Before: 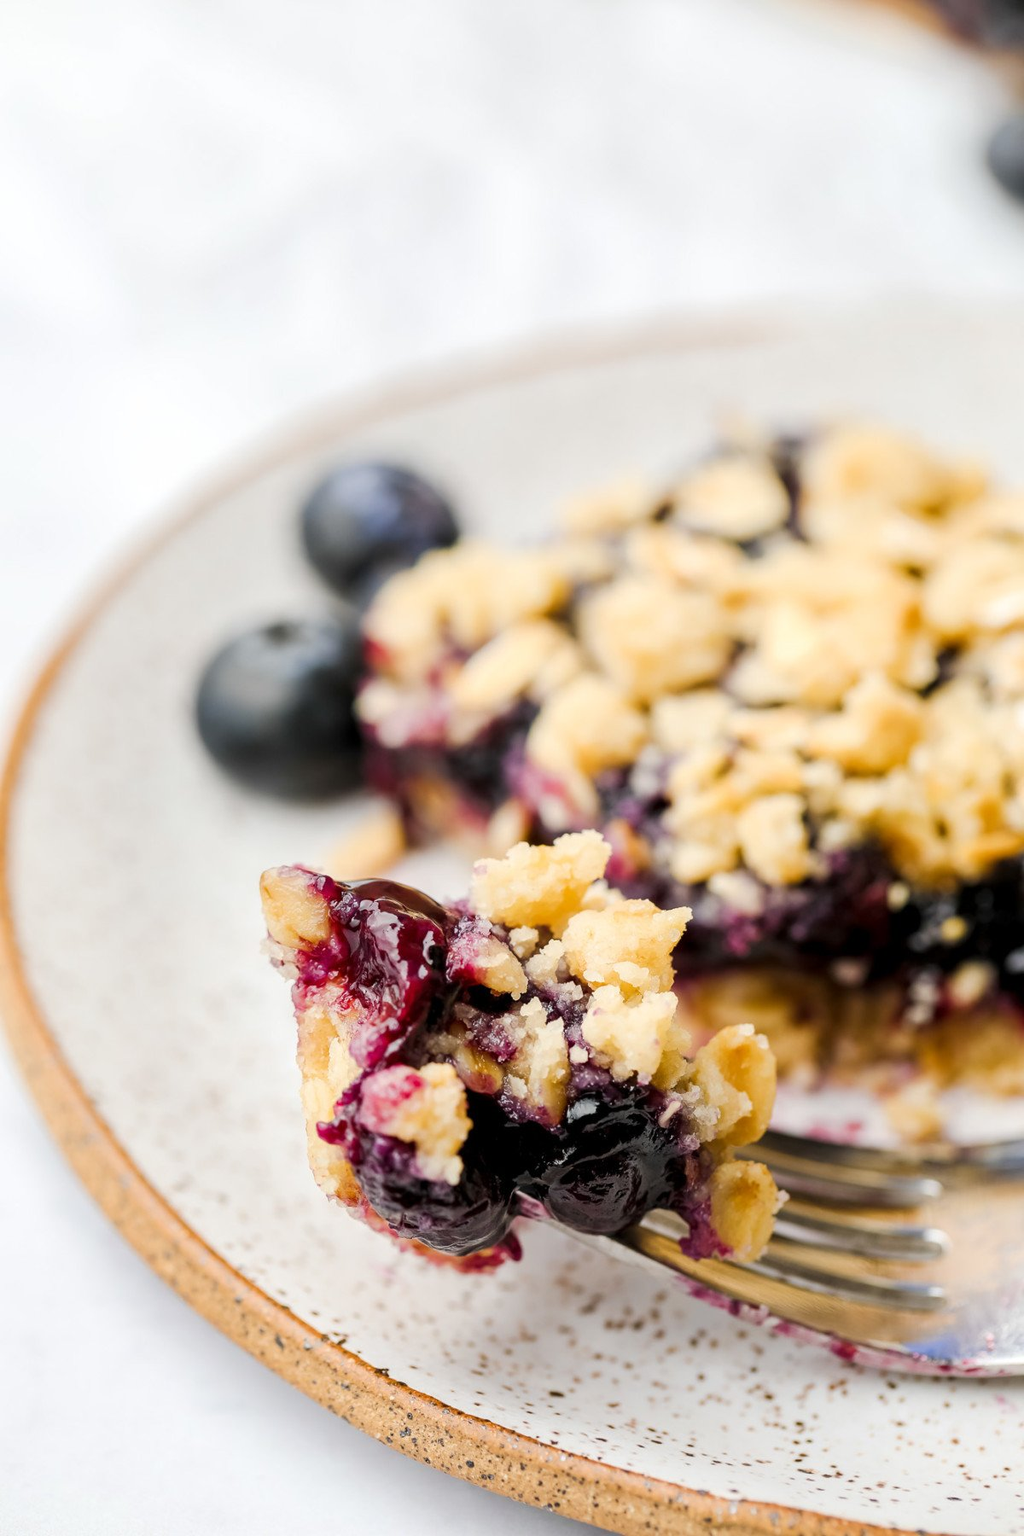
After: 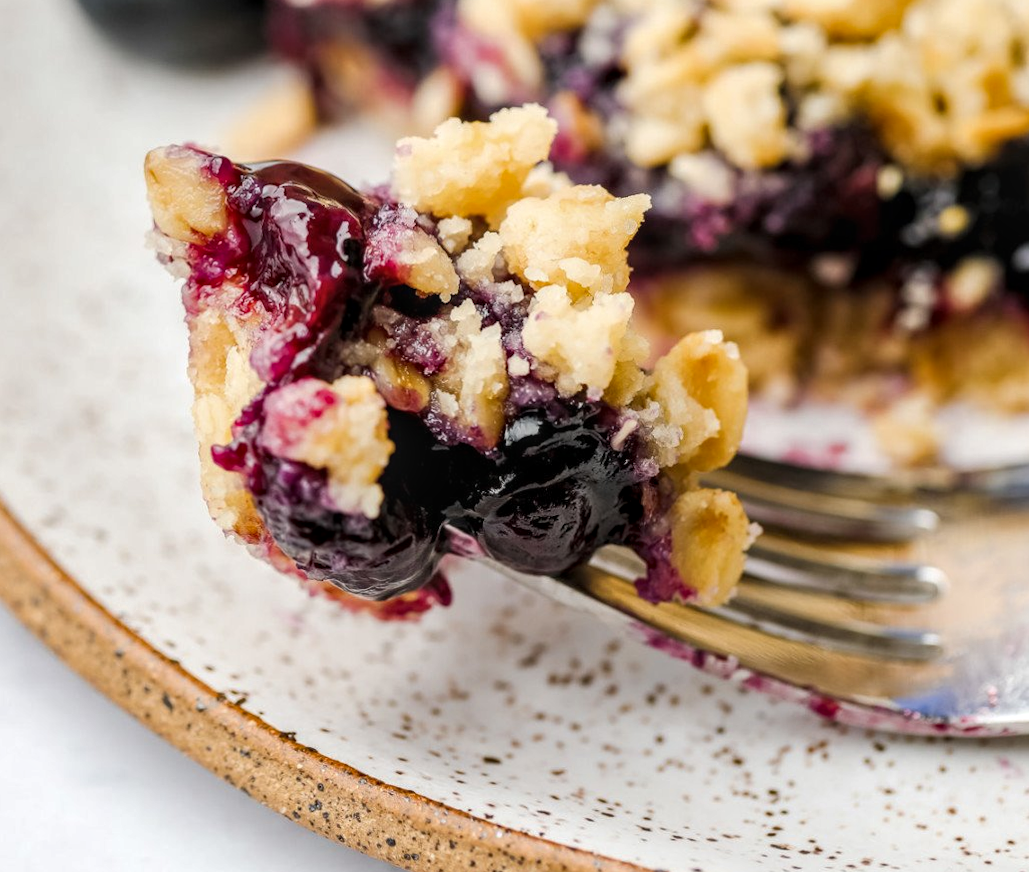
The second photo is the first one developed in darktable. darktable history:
crop and rotate: left 13.306%, top 48.129%, bottom 2.928%
rotate and perspective: rotation 0.174°, lens shift (vertical) 0.013, lens shift (horizontal) 0.019, shear 0.001, automatic cropping original format, crop left 0.007, crop right 0.991, crop top 0.016, crop bottom 0.997
shadows and highlights: shadows 29.61, highlights -30.47, low approximation 0.01, soften with gaussian
local contrast: on, module defaults
